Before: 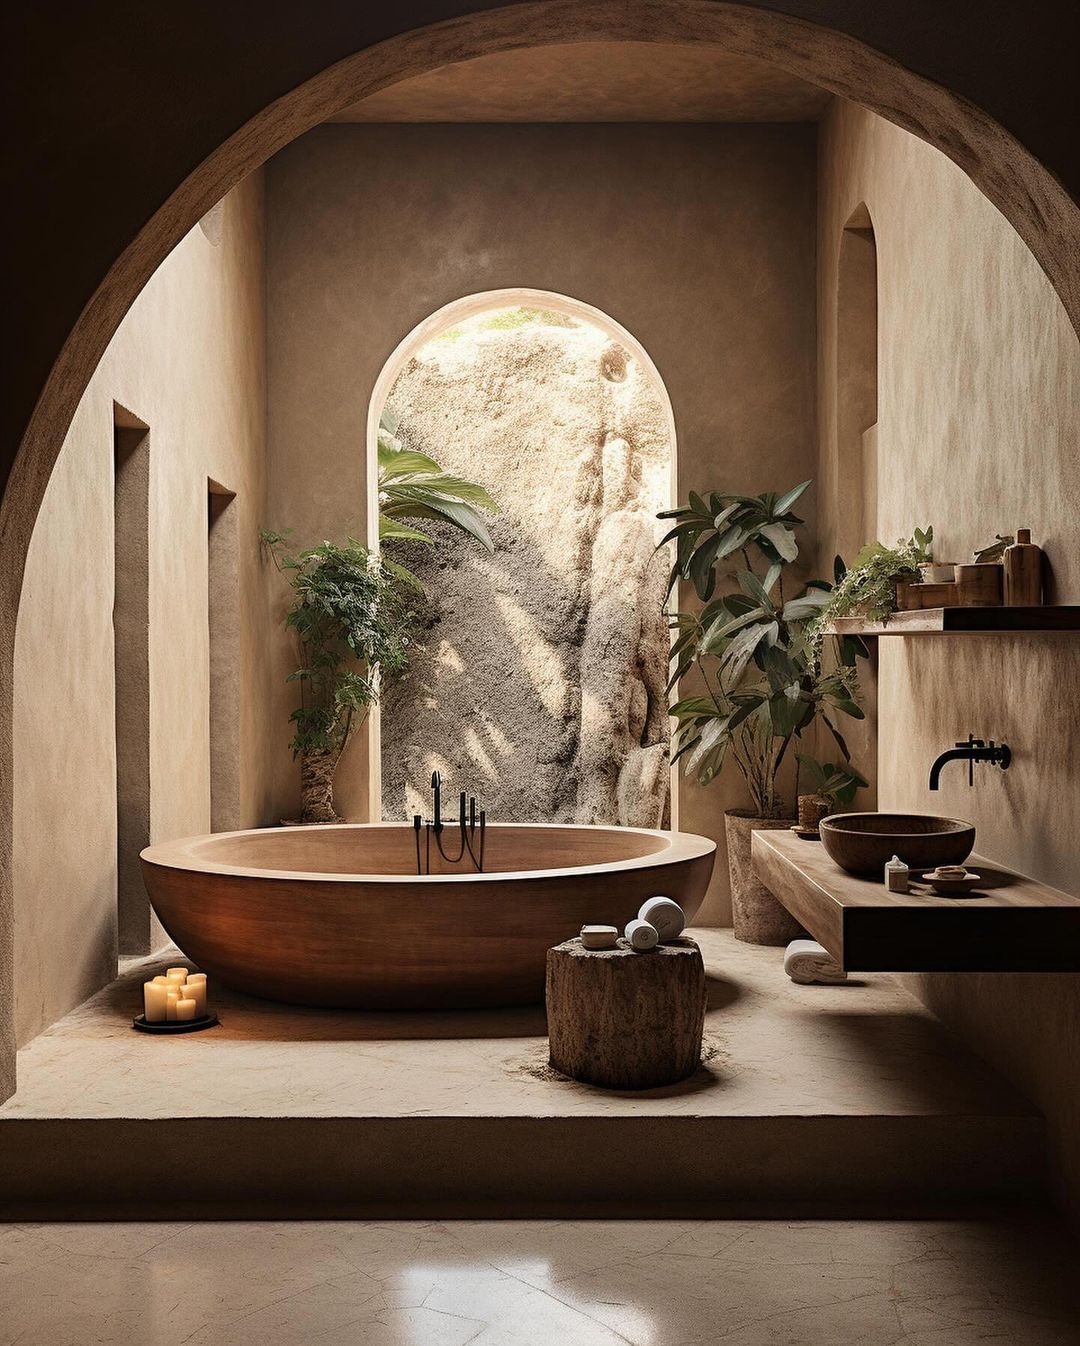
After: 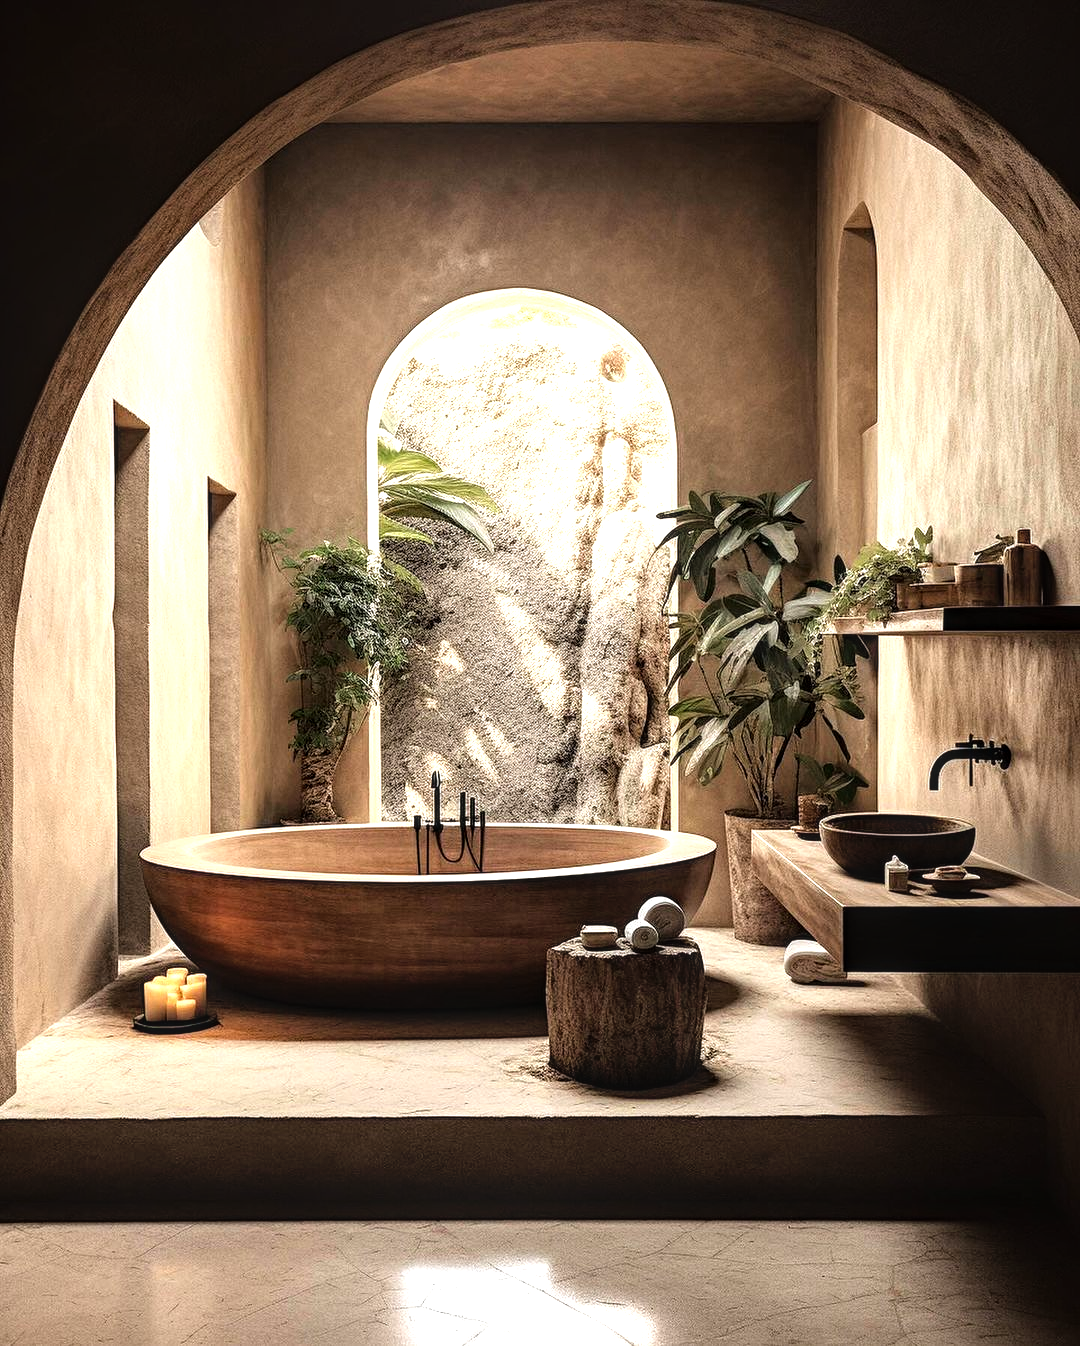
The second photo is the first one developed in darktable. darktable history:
local contrast: on, module defaults
tone equalizer: -8 EV -1.09 EV, -7 EV -0.987 EV, -6 EV -0.827 EV, -5 EV -0.567 EV, -3 EV 0.547 EV, -2 EV 0.862 EV, -1 EV 1.01 EV, +0 EV 1.07 EV
